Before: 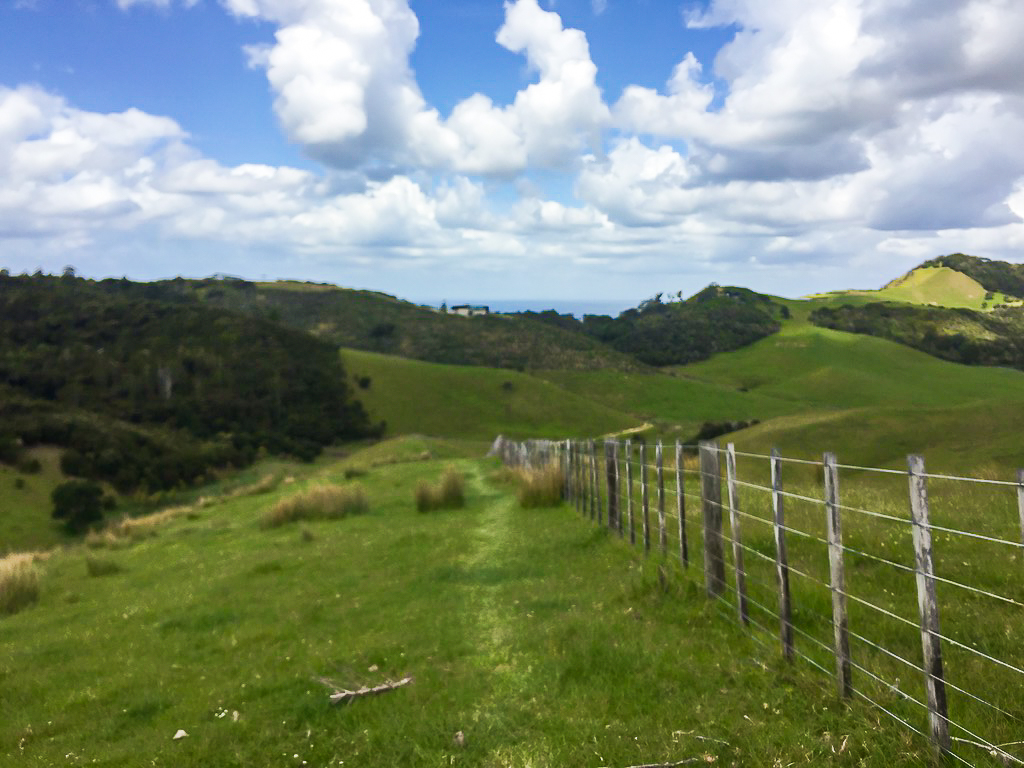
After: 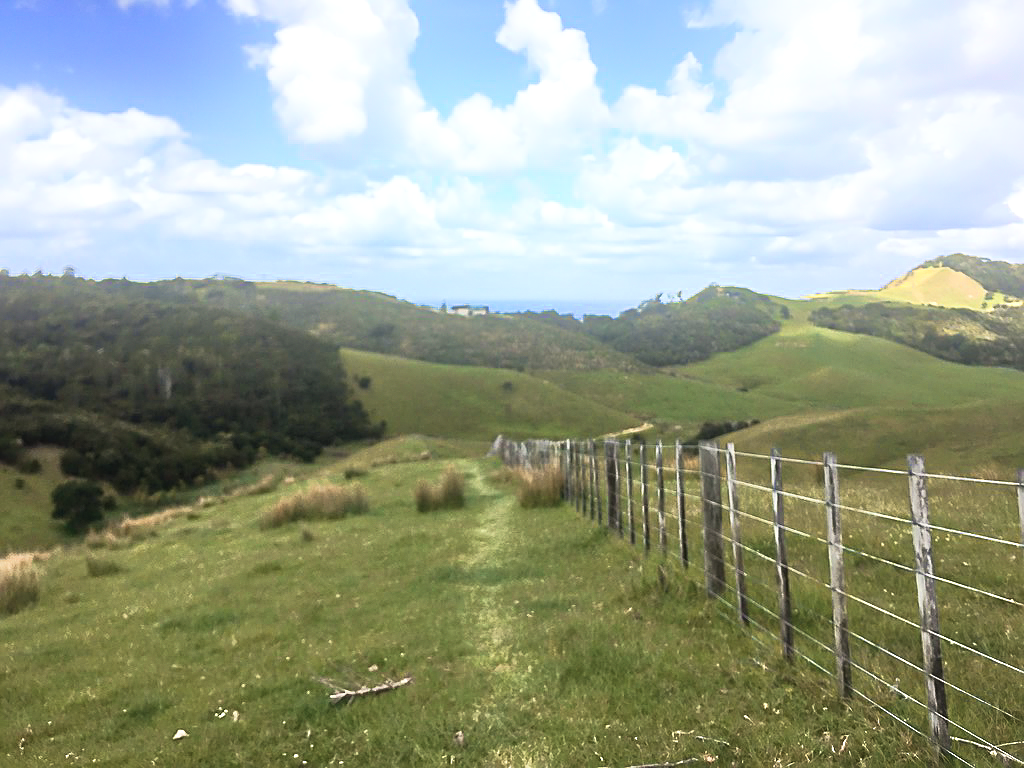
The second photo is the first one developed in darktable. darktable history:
color zones: curves: ch0 [(0, 0.473) (0.001, 0.473) (0.226, 0.548) (0.4, 0.589) (0.525, 0.54) (0.728, 0.403) (0.999, 0.473) (1, 0.473)]; ch1 [(0, 0.619) (0.001, 0.619) (0.234, 0.388) (0.4, 0.372) (0.528, 0.422) (0.732, 0.53) (0.999, 0.619) (1, 0.619)]; ch2 [(0, 0.547) (0.001, 0.547) (0.226, 0.45) (0.4, 0.525) (0.525, 0.585) (0.8, 0.511) (0.999, 0.547) (1, 0.547)]
bloom: on, module defaults
sharpen: on, module defaults
exposure: exposure 0.207 EV, compensate highlight preservation false
